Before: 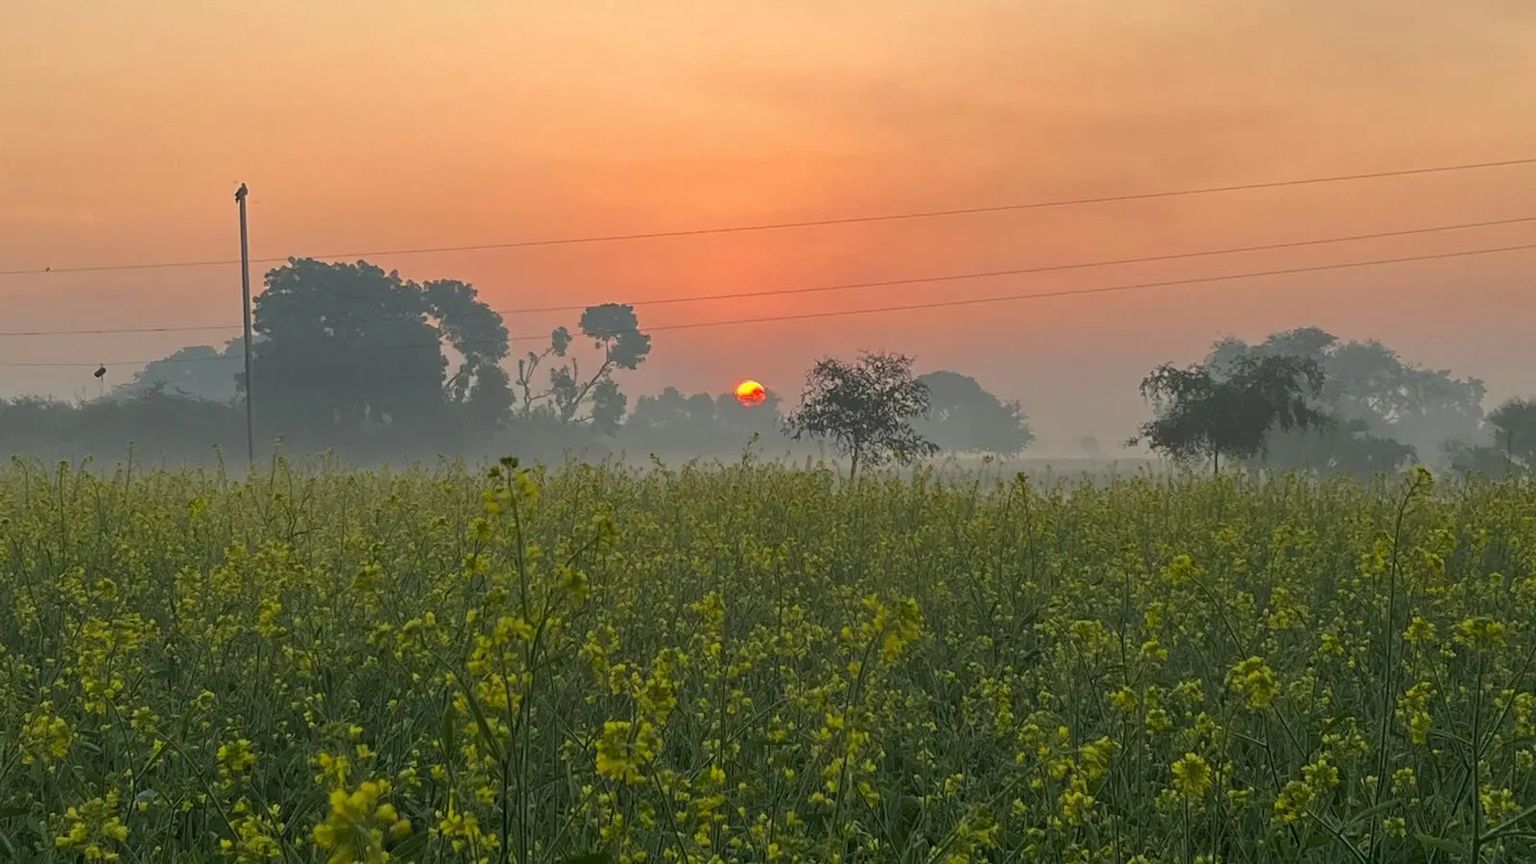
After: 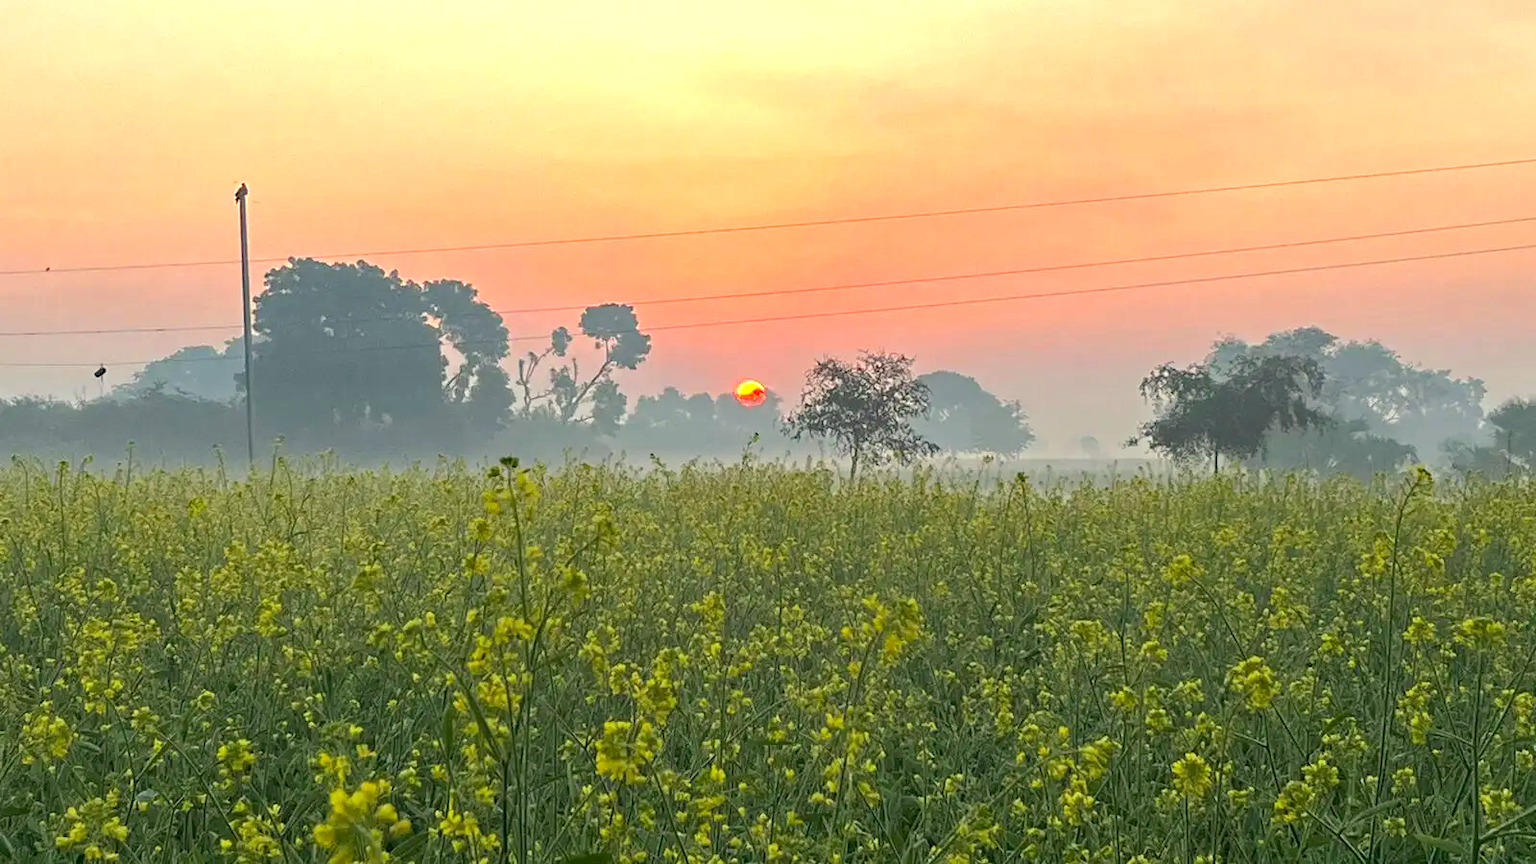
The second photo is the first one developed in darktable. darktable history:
haze removal: on, module defaults
exposure: black level correction 0.001, exposure 1.042 EV, compensate highlight preservation false
